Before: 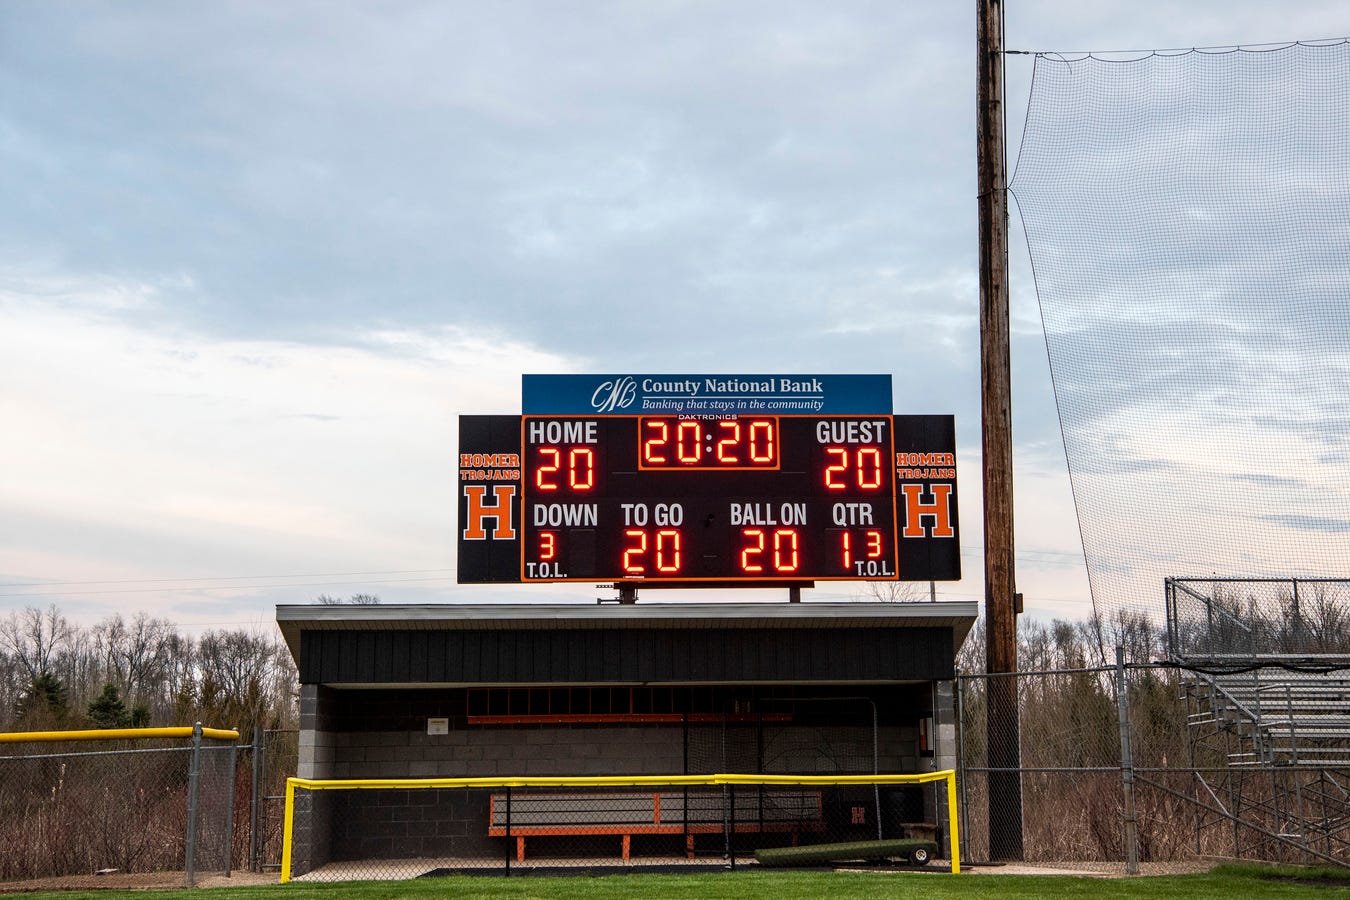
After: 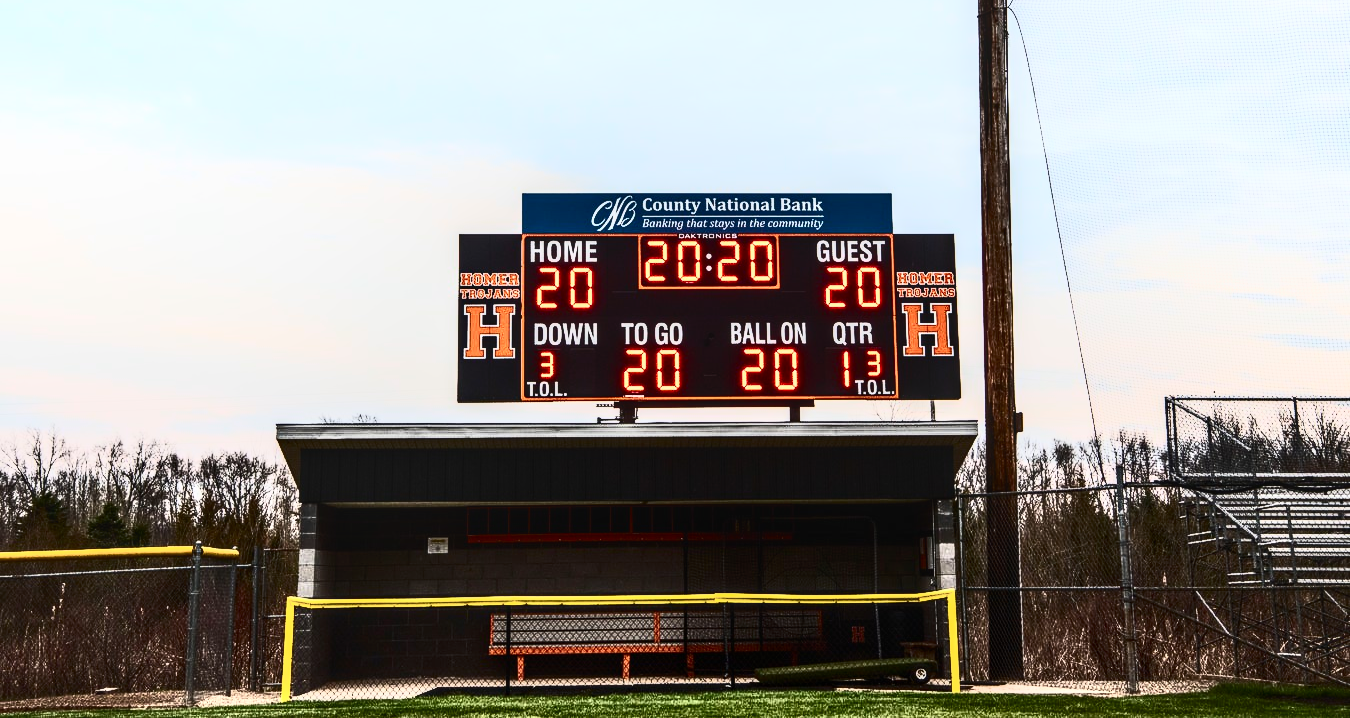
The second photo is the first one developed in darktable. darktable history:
contrast brightness saturation: contrast 0.944, brightness 0.202
local contrast: detail 130%
crop and rotate: top 20.151%
tone curve: curves: ch0 [(0, 0) (0.003, 0.003) (0.011, 0.011) (0.025, 0.025) (0.044, 0.044) (0.069, 0.069) (0.1, 0.099) (0.136, 0.135) (0.177, 0.177) (0.224, 0.224) (0.277, 0.276) (0.335, 0.334) (0.399, 0.398) (0.468, 0.467) (0.543, 0.565) (0.623, 0.641) (0.709, 0.723) (0.801, 0.81) (0.898, 0.902) (1, 1)], color space Lab, independent channels, preserve colors none
